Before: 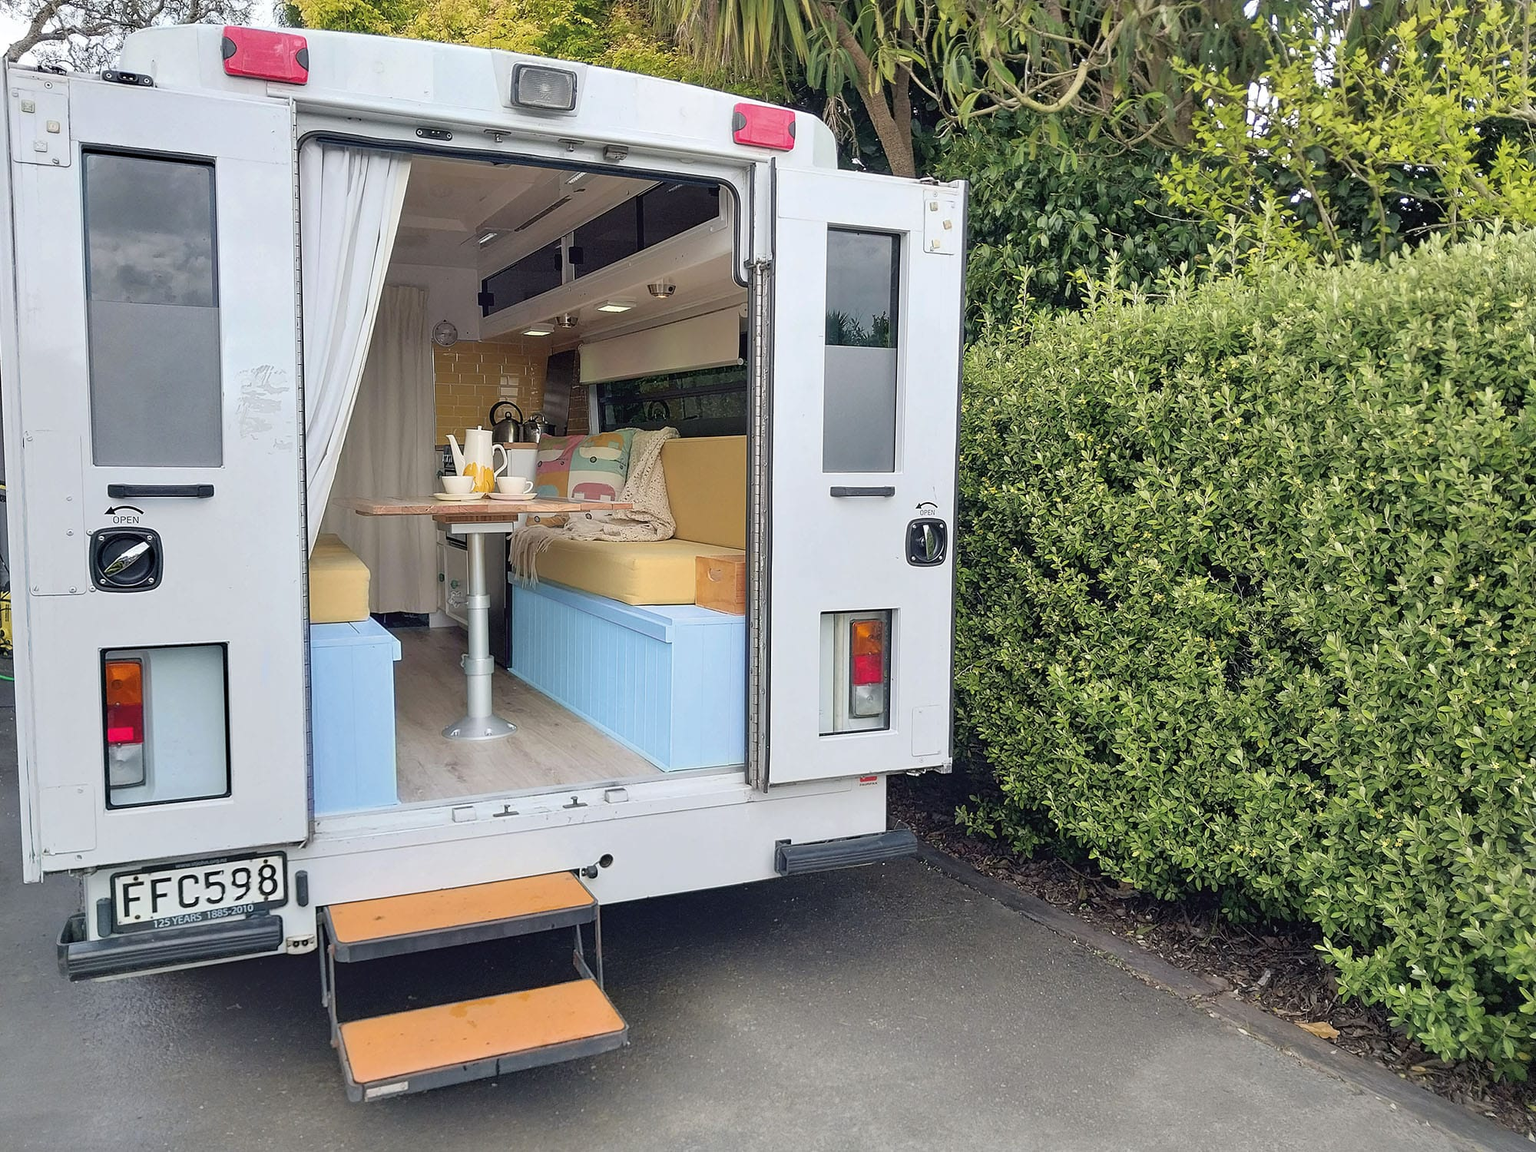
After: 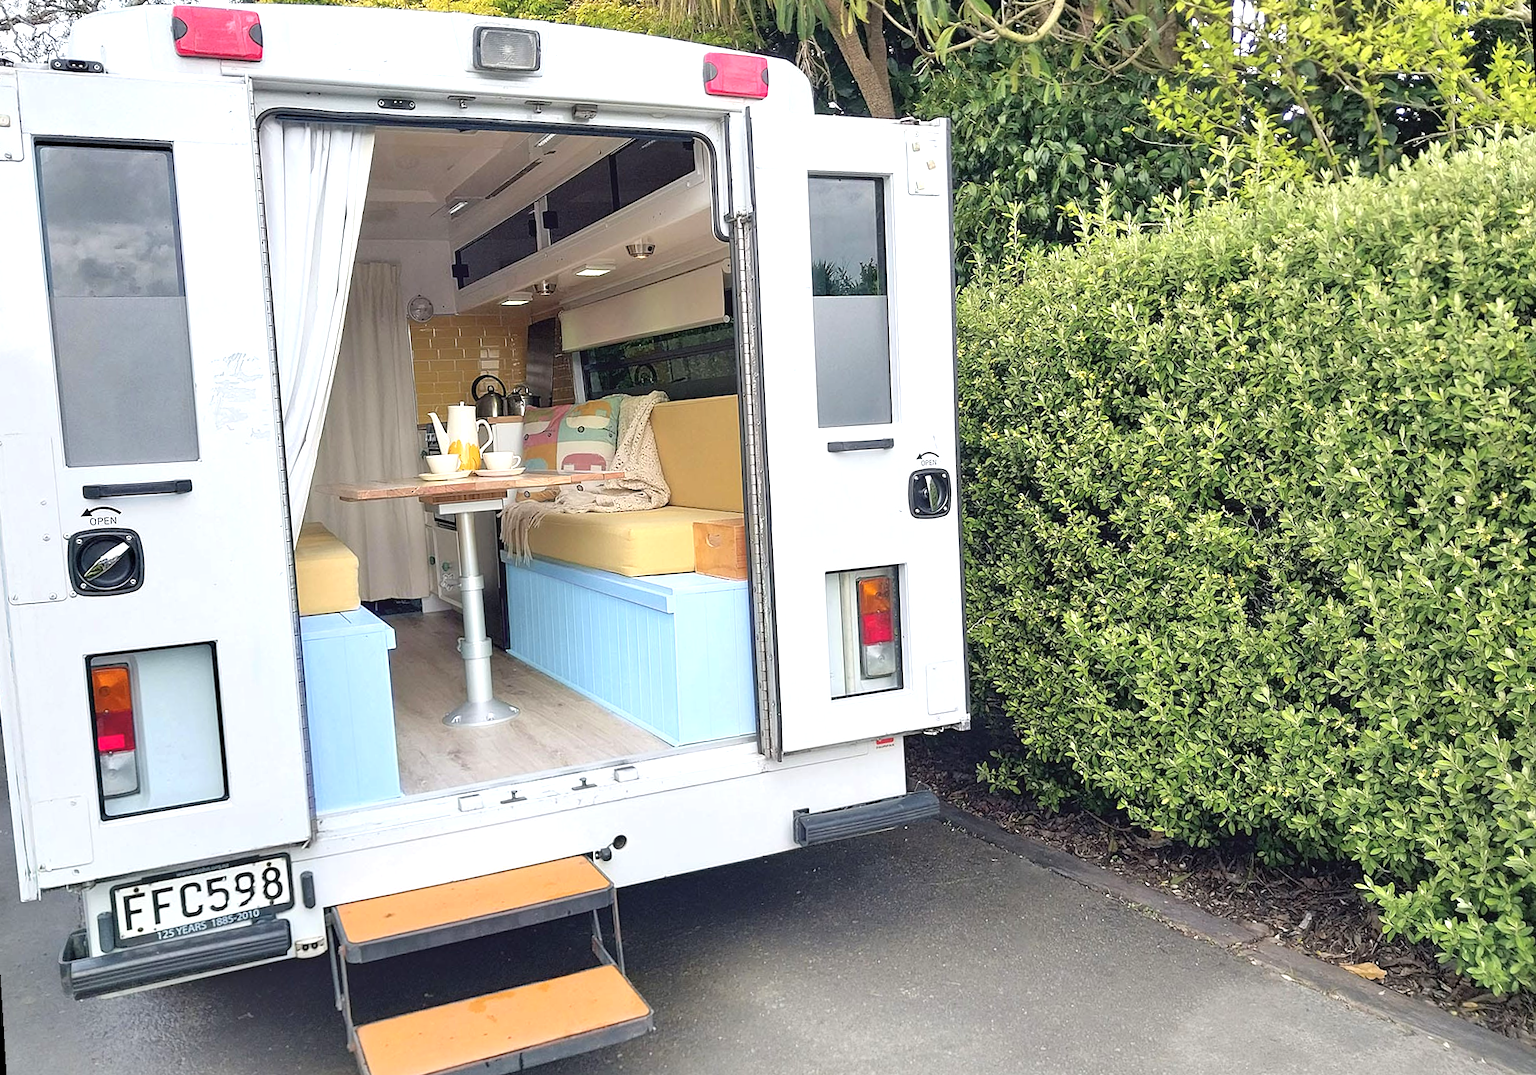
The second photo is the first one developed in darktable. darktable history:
rotate and perspective: rotation -3.52°, crop left 0.036, crop right 0.964, crop top 0.081, crop bottom 0.919
exposure: black level correction 0, exposure 0.6 EV, compensate highlight preservation false
